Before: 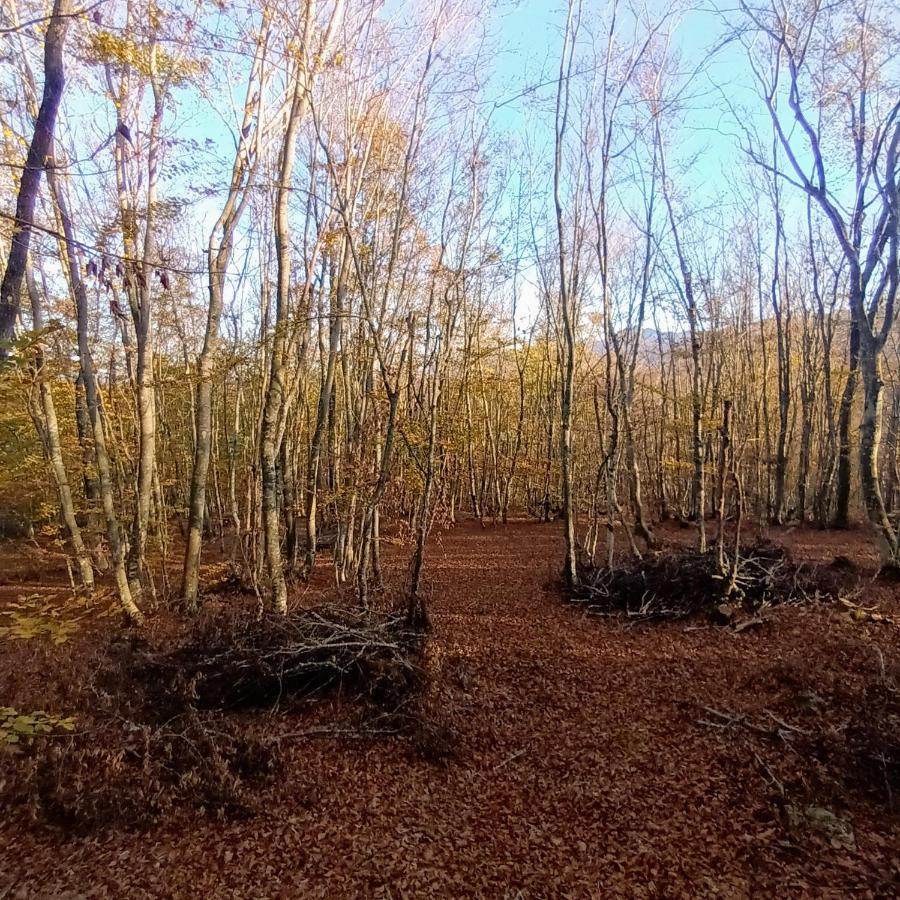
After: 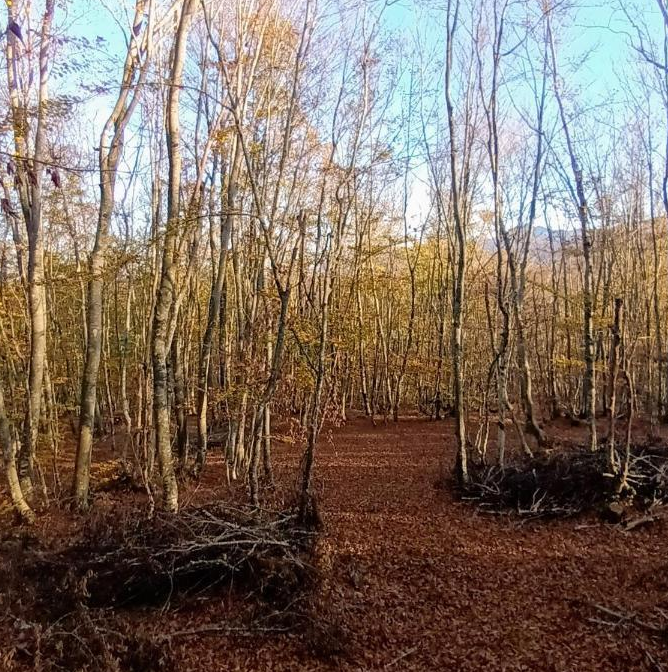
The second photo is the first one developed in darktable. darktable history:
crop and rotate: left 12.144%, top 11.415%, right 13.618%, bottom 13.898%
